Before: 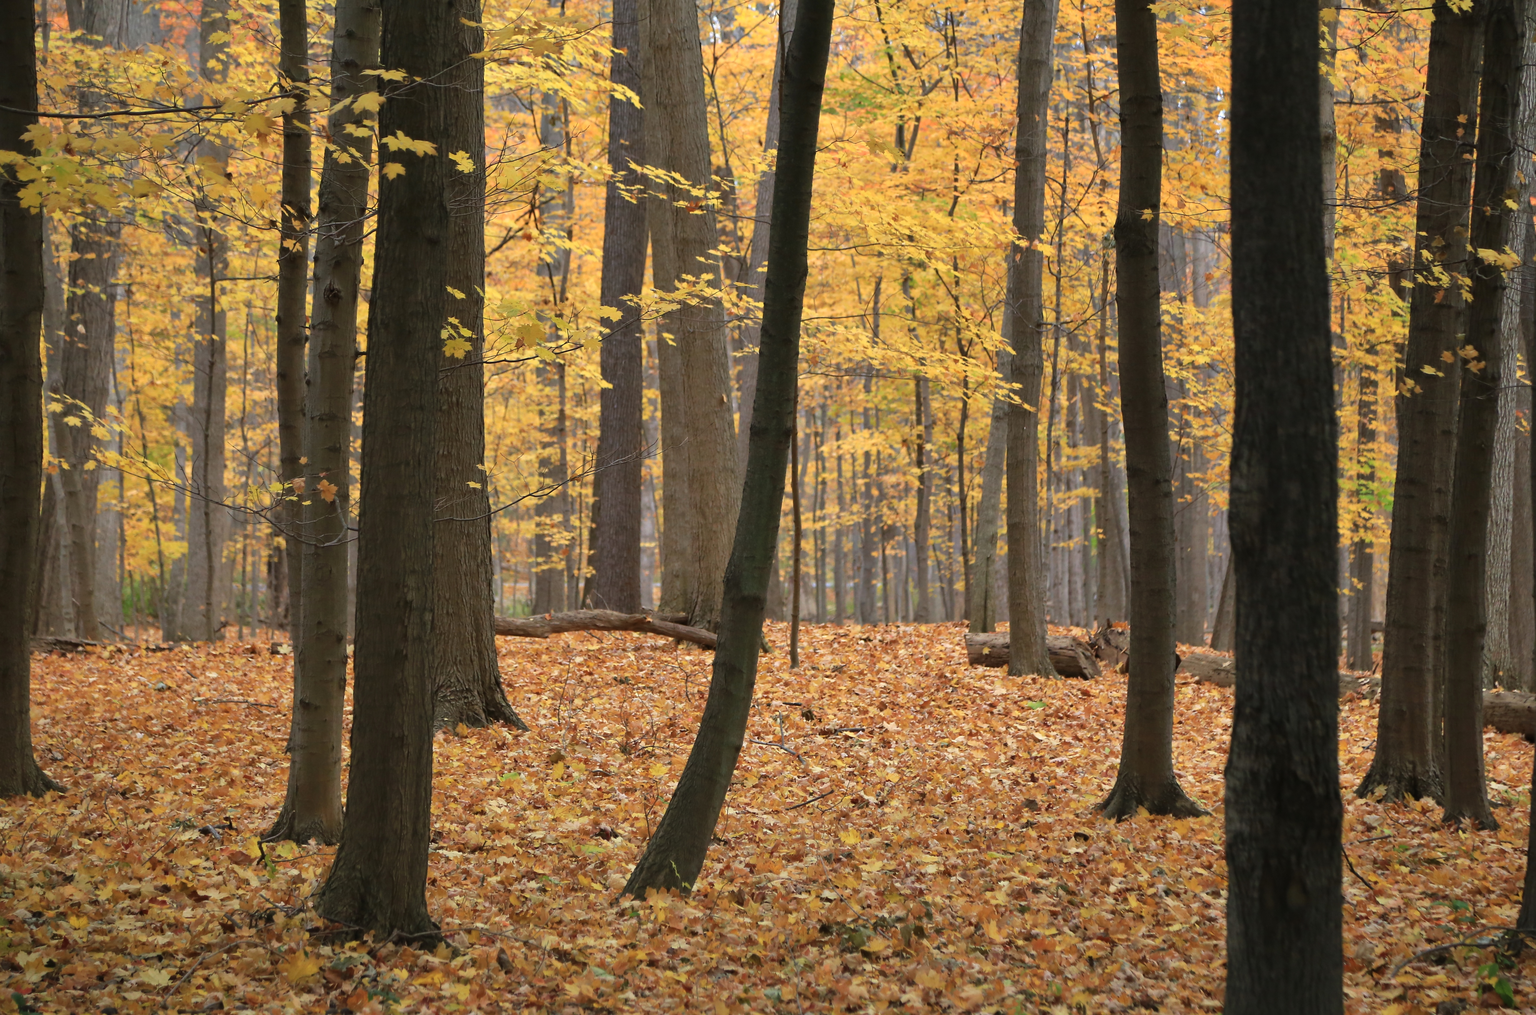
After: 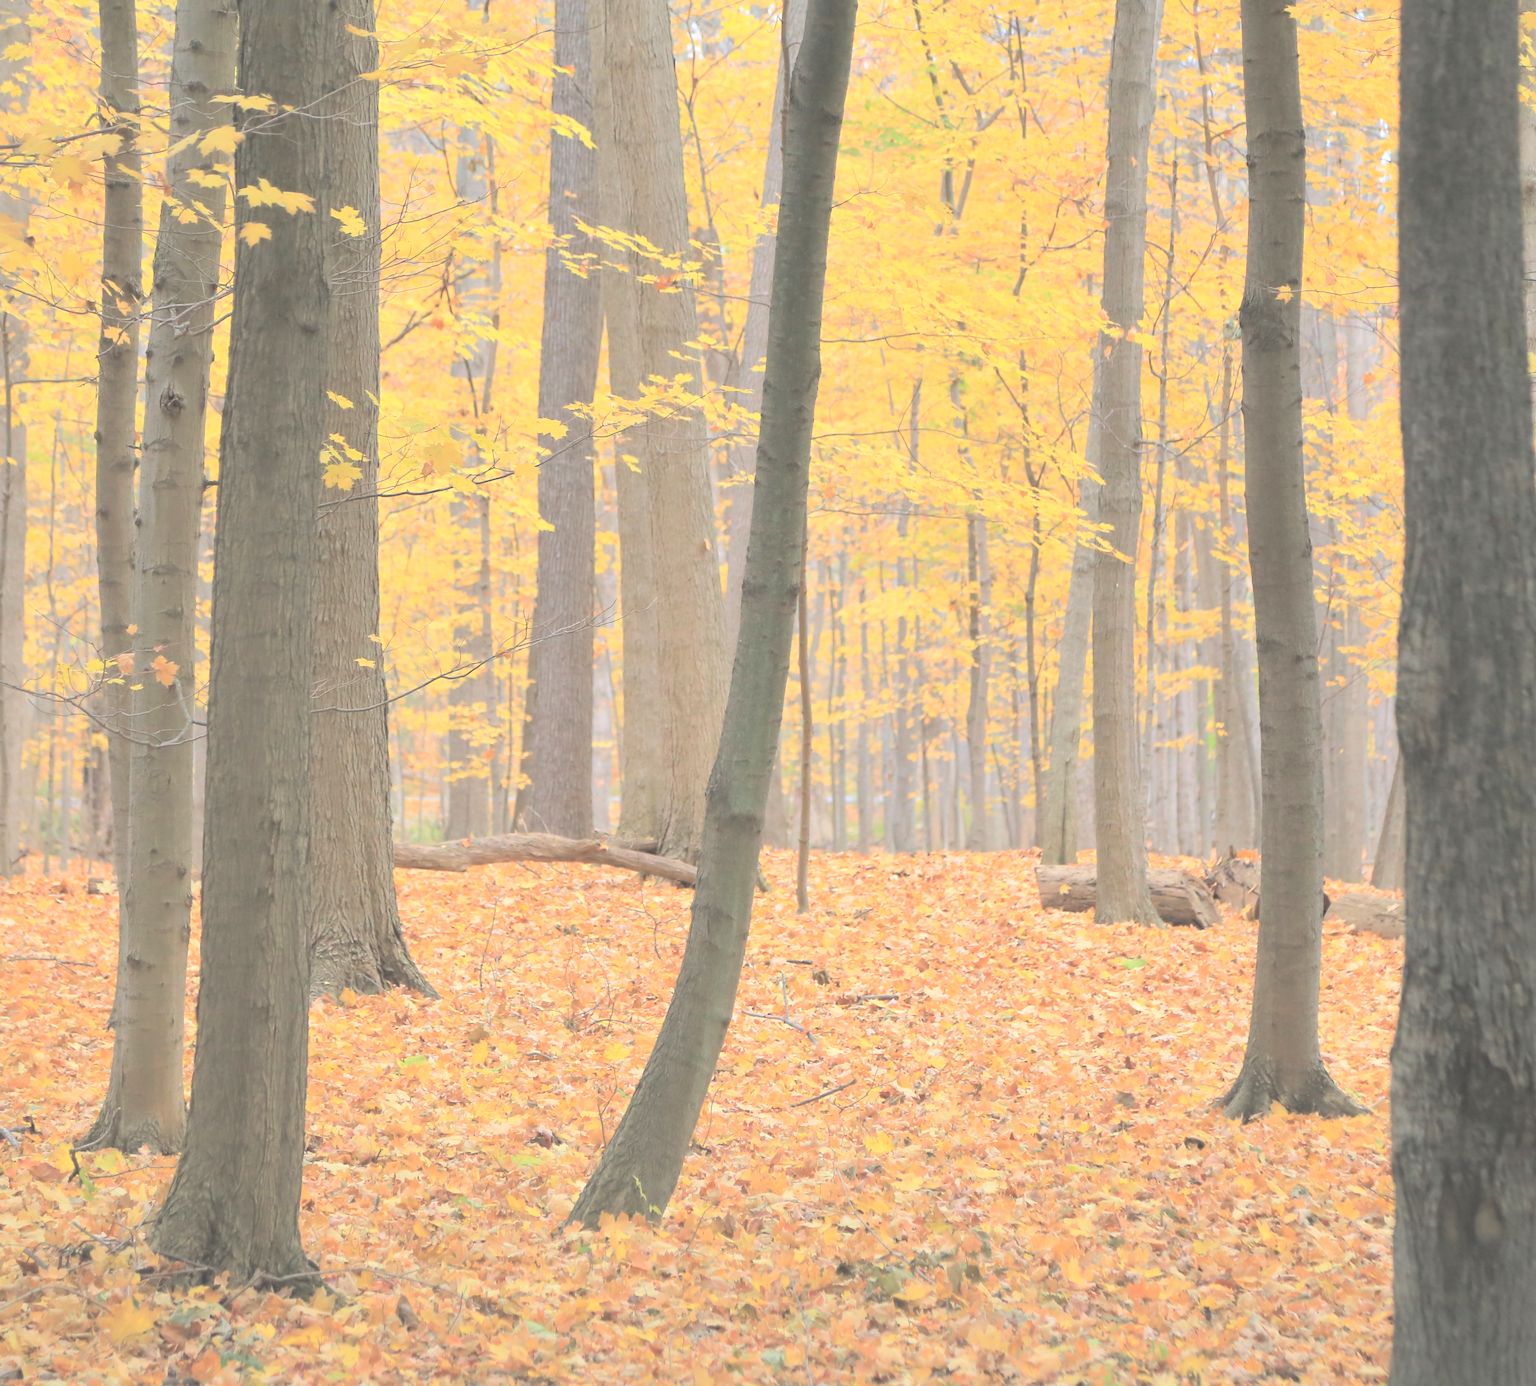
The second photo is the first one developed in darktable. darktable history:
contrast brightness saturation: brightness 0.995
crop: left 13.487%, right 13.277%
